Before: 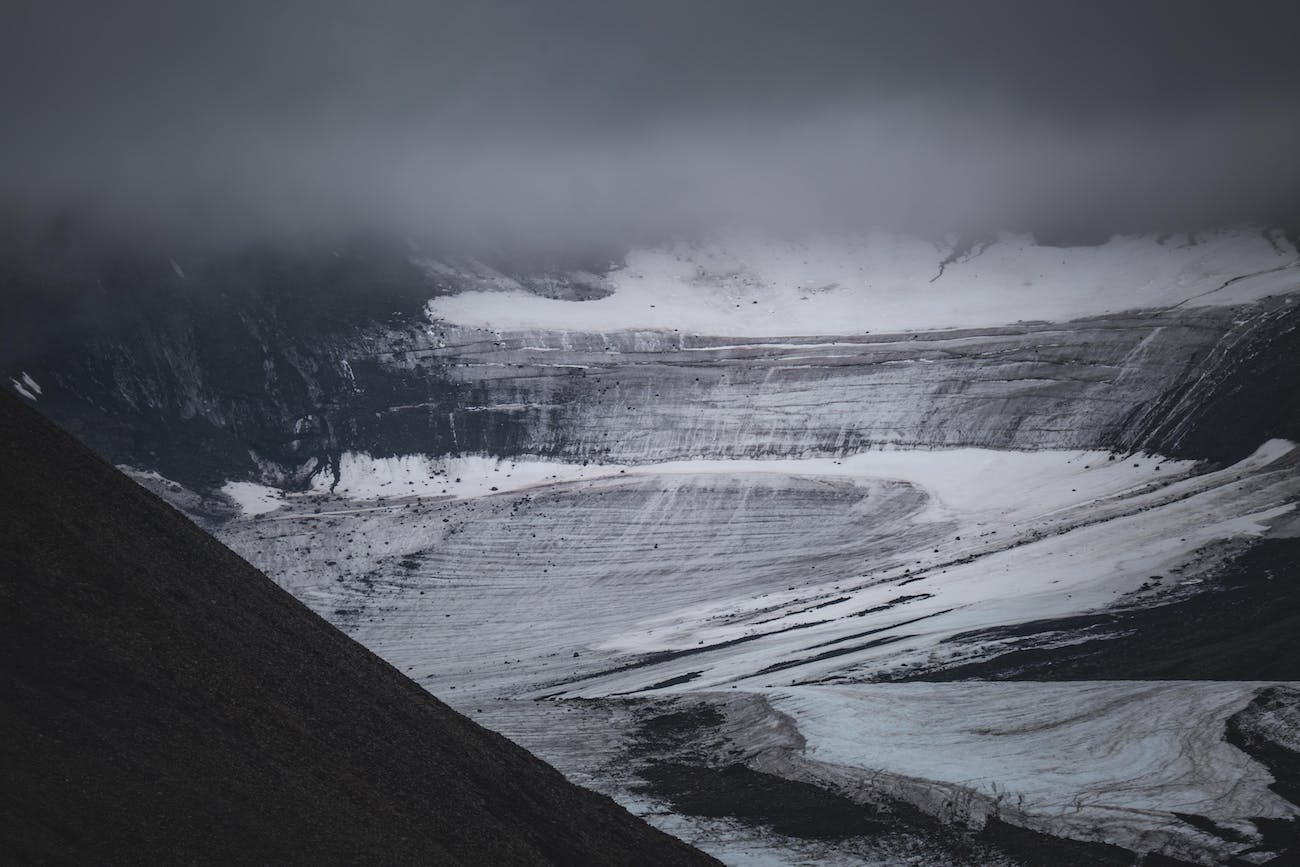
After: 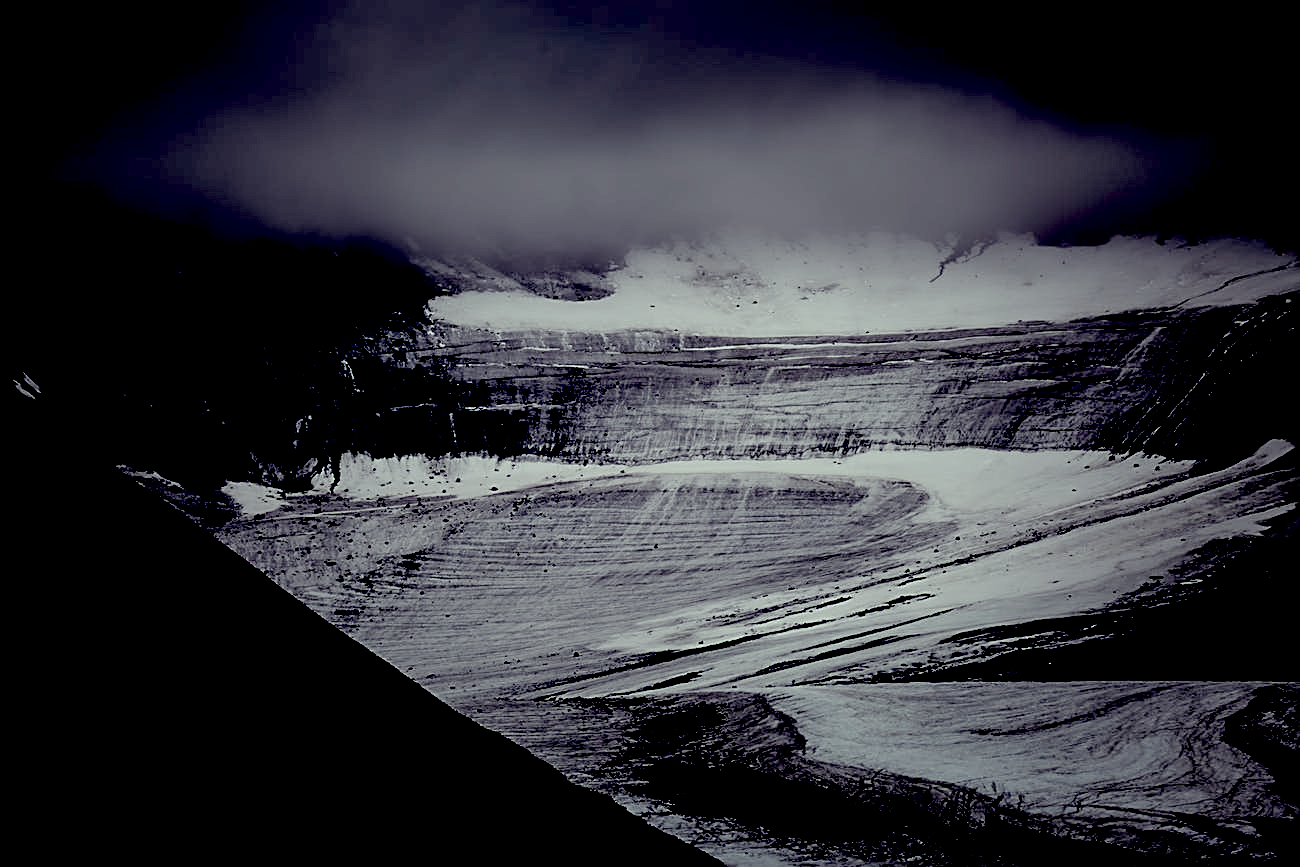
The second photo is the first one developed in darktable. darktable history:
color correction: highlights a* -20.5, highlights b* 20.29, shadows a* 19.3, shadows b* -20.6, saturation 0.46
exposure: black level correction 0.098, exposure -0.087 EV, compensate highlight preservation false
sharpen: on, module defaults
